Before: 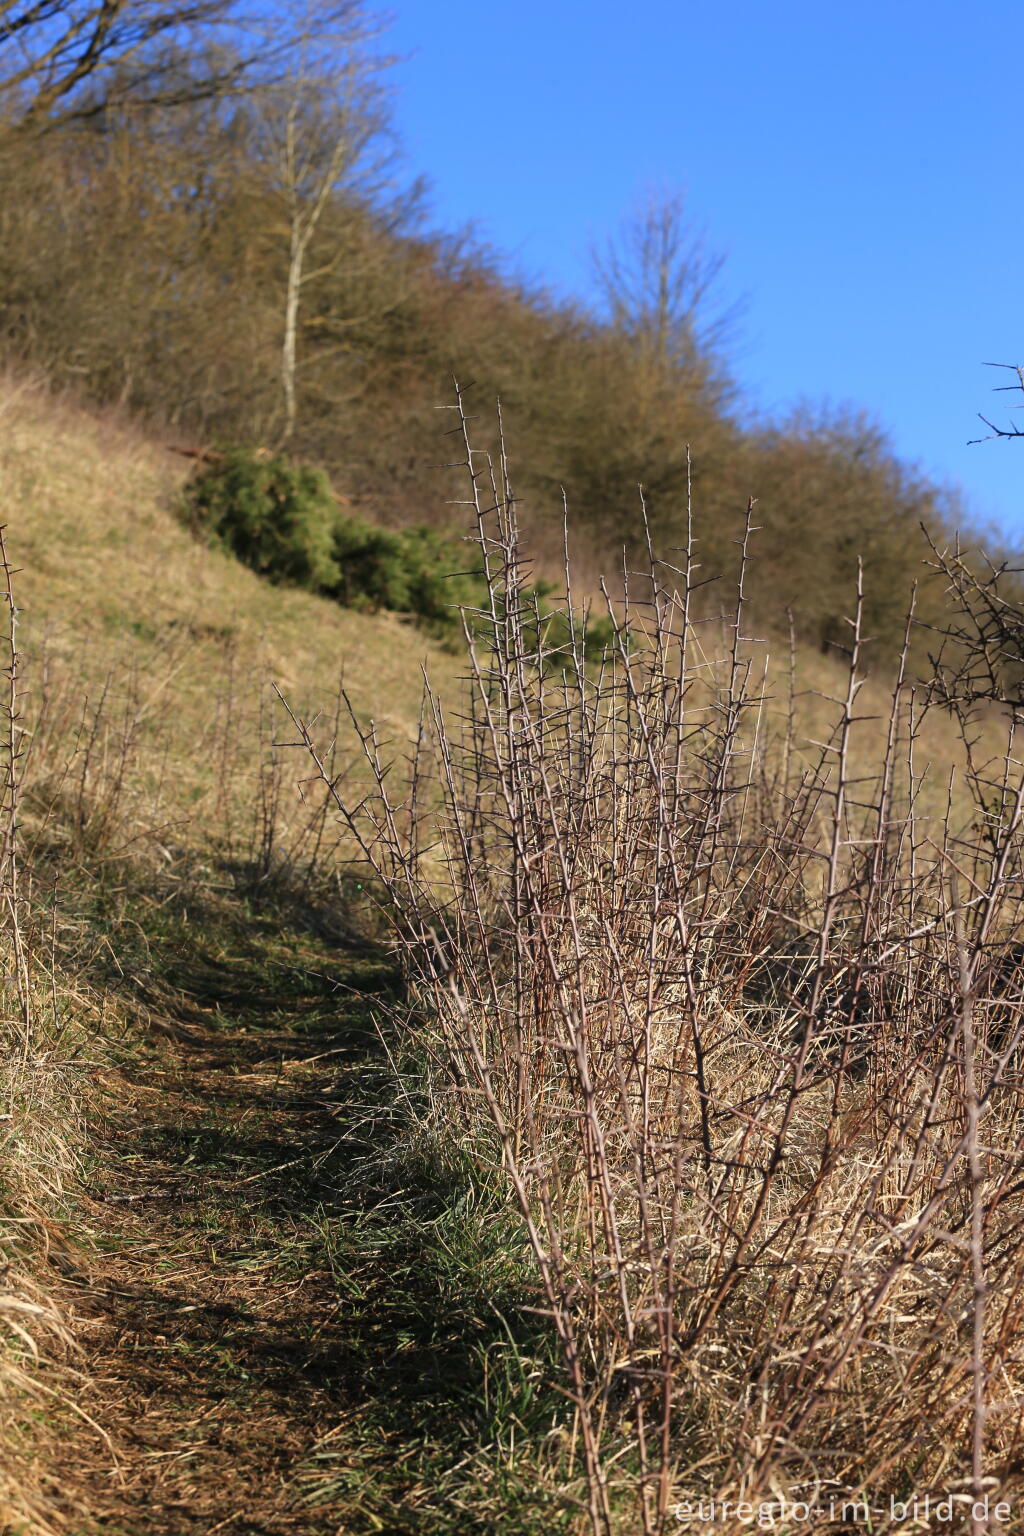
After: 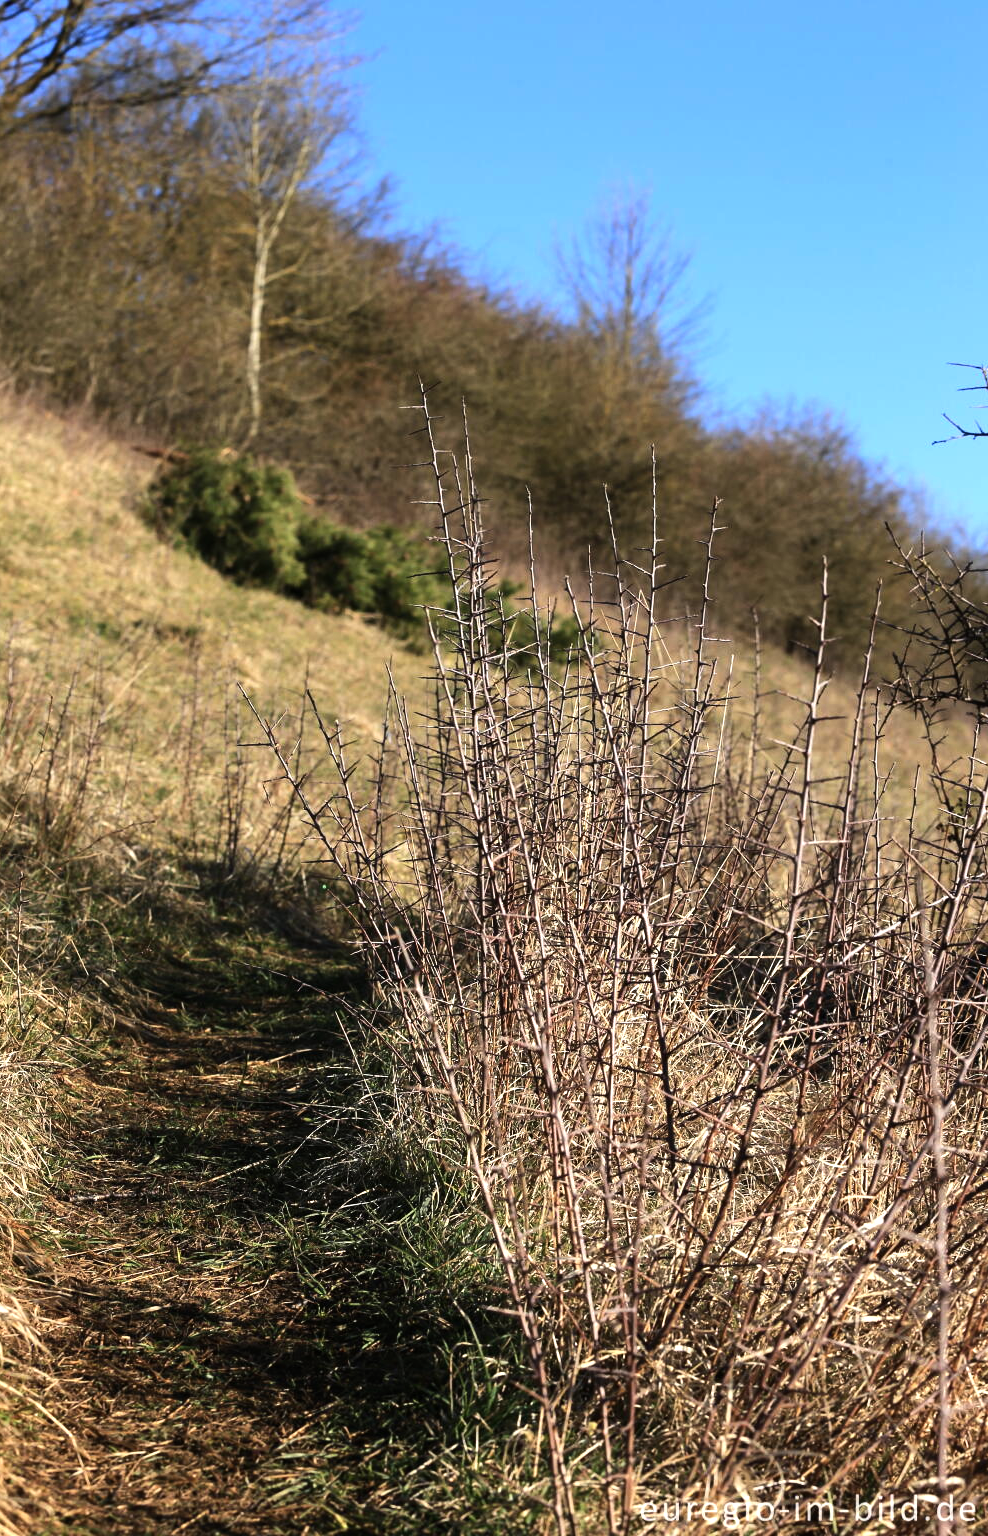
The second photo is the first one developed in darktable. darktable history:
tone equalizer: -8 EV -0.78 EV, -7 EV -0.724 EV, -6 EV -0.583 EV, -5 EV -0.381 EV, -3 EV 0.374 EV, -2 EV 0.6 EV, -1 EV 0.677 EV, +0 EV 0.767 EV, edges refinement/feathering 500, mask exposure compensation -1.57 EV, preserve details no
crop and rotate: left 3.423%
